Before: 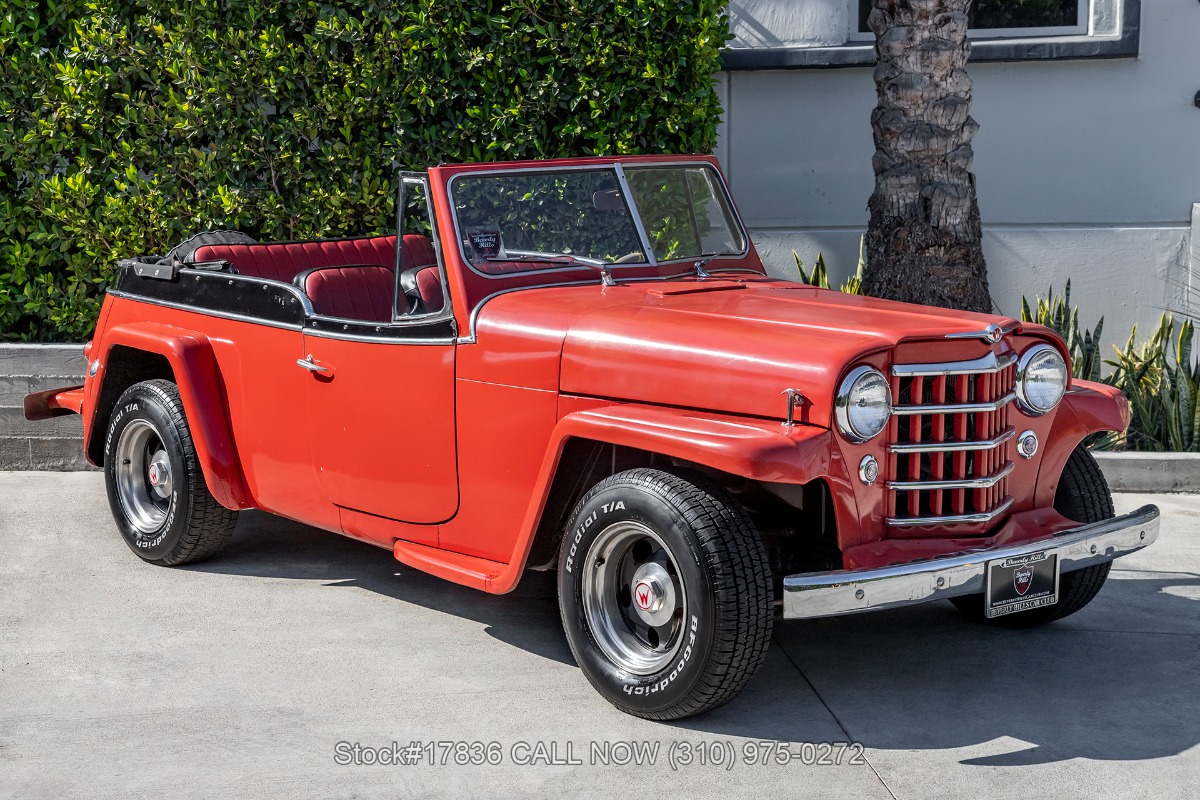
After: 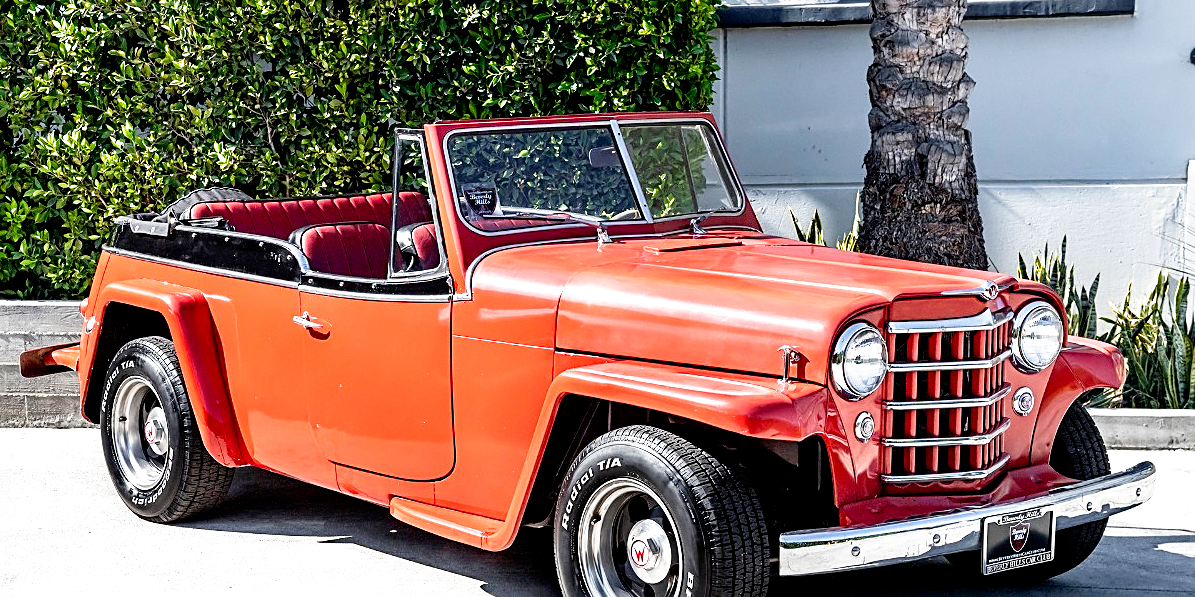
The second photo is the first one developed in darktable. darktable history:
filmic rgb: middle gray luminance 8.8%, black relative exposure -6.3 EV, white relative exposure 2.7 EV, threshold 6 EV, target black luminance 0%, hardness 4.74, latitude 73.47%, contrast 1.332, shadows ↔ highlights balance 10.13%, add noise in highlights 0, preserve chrominance no, color science v3 (2019), use custom middle-gray values true, iterations of high-quality reconstruction 0, contrast in highlights soft, enable highlight reconstruction true
contrast brightness saturation: saturation -0.05
sharpen: on, module defaults
crop: left 0.387%, top 5.469%, bottom 19.809%
